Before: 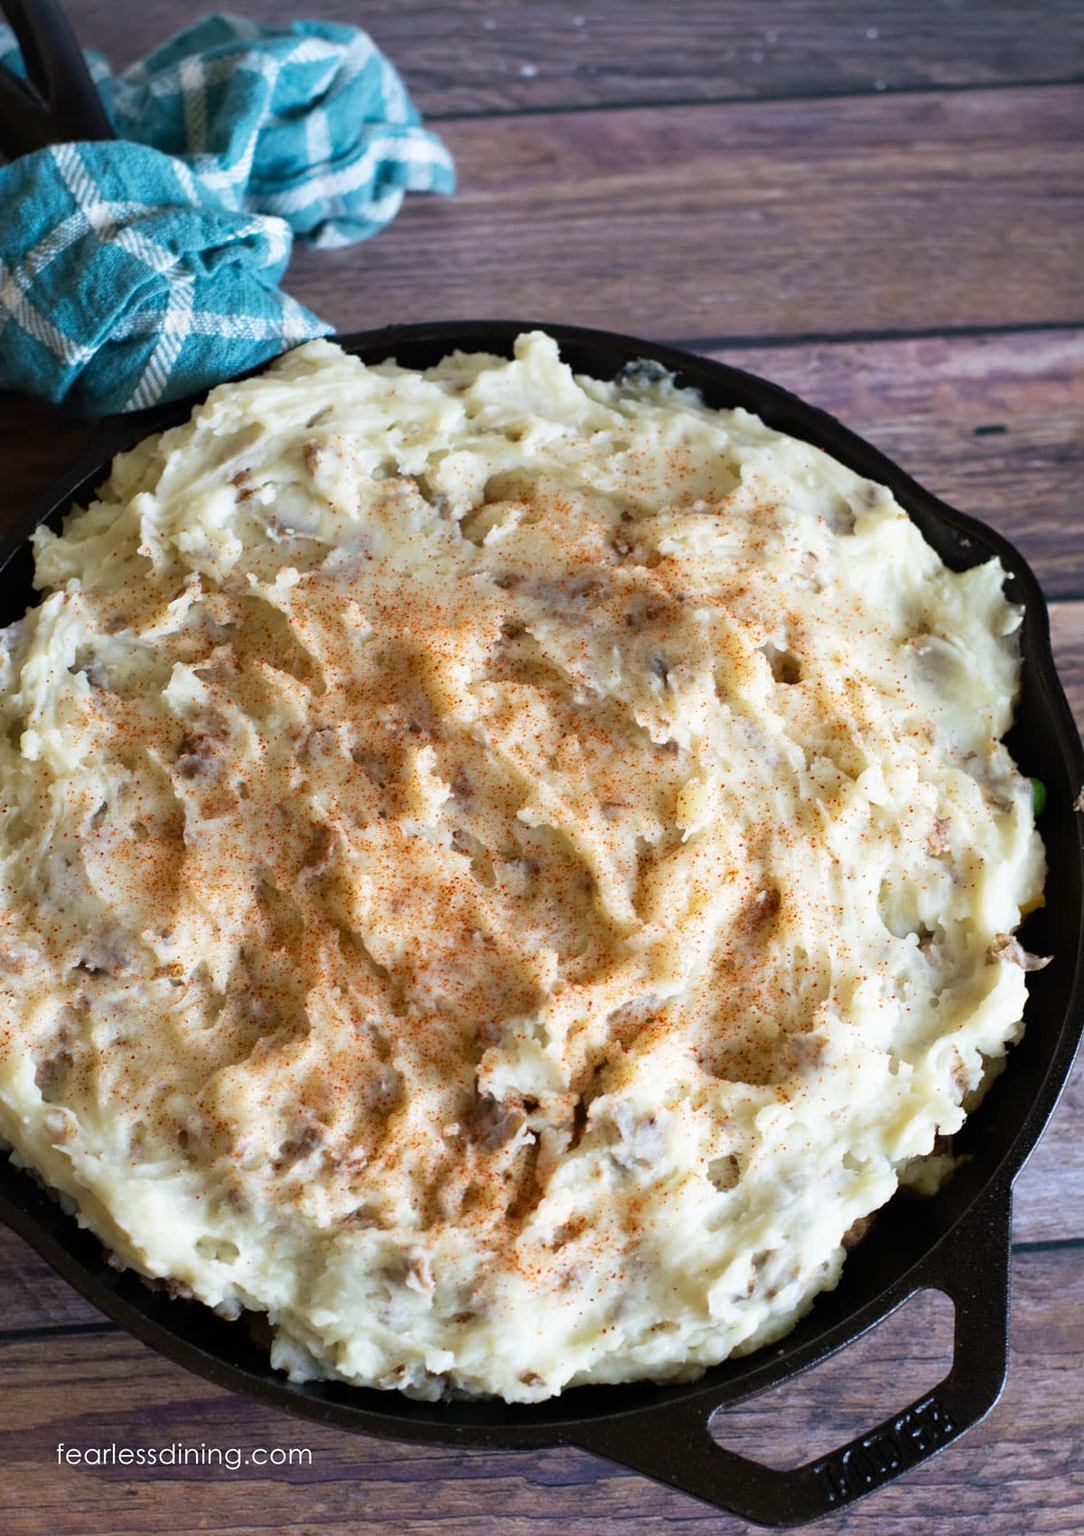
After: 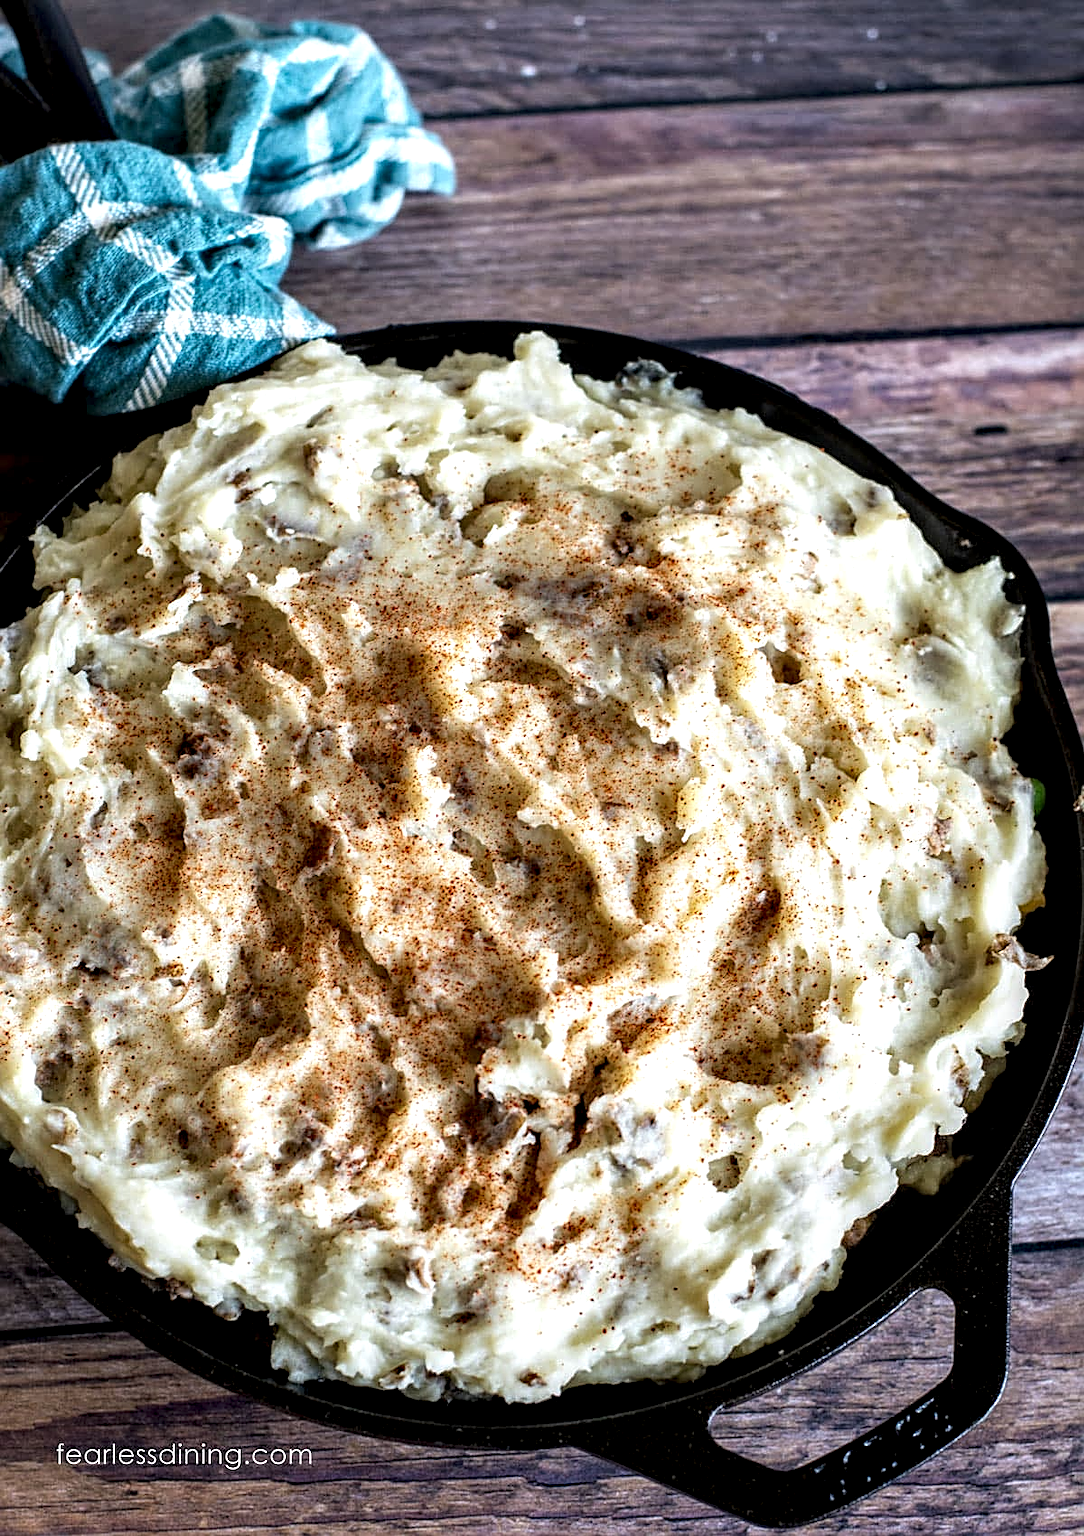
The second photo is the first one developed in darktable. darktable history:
local contrast: highlights 19%, detail 186%
sharpen: on, module defaults
contrast equalizer: octaves 7, y [[0.6 ×6], [0.55 ×6], [0 ×6], [0 ×6], [0 ×6]], mix 0.15
